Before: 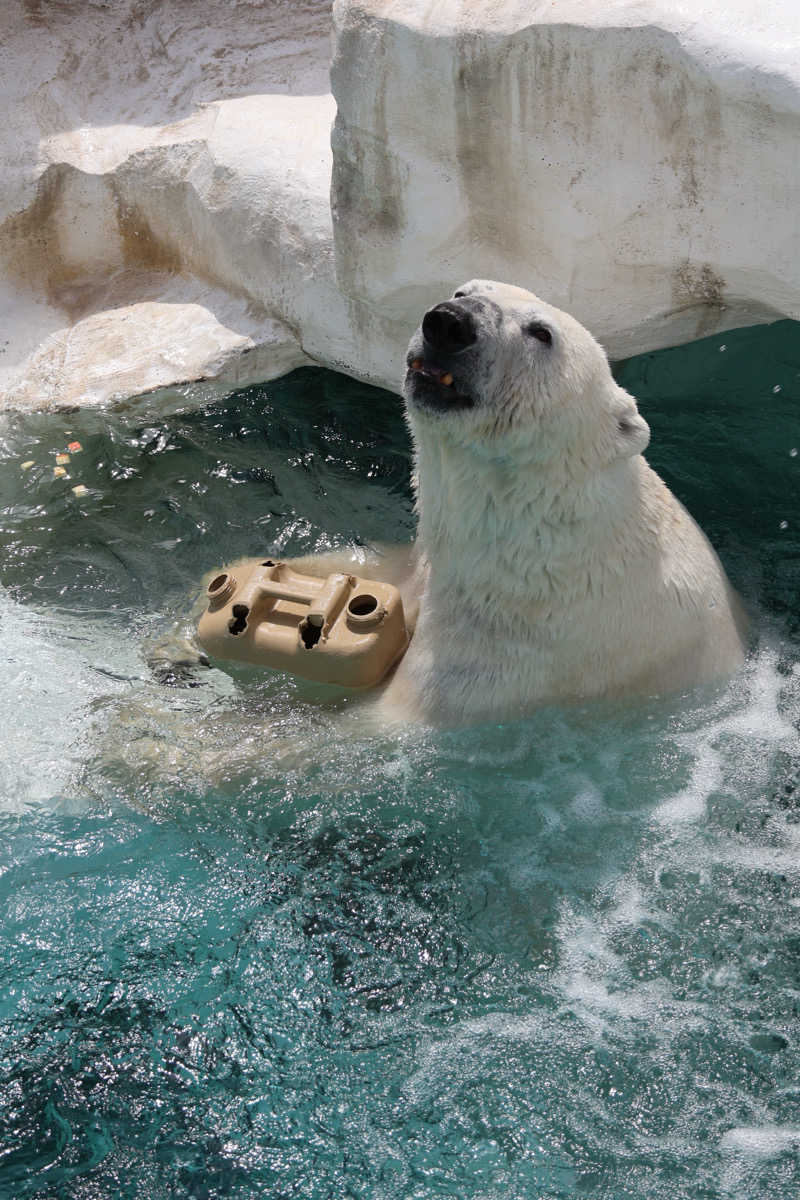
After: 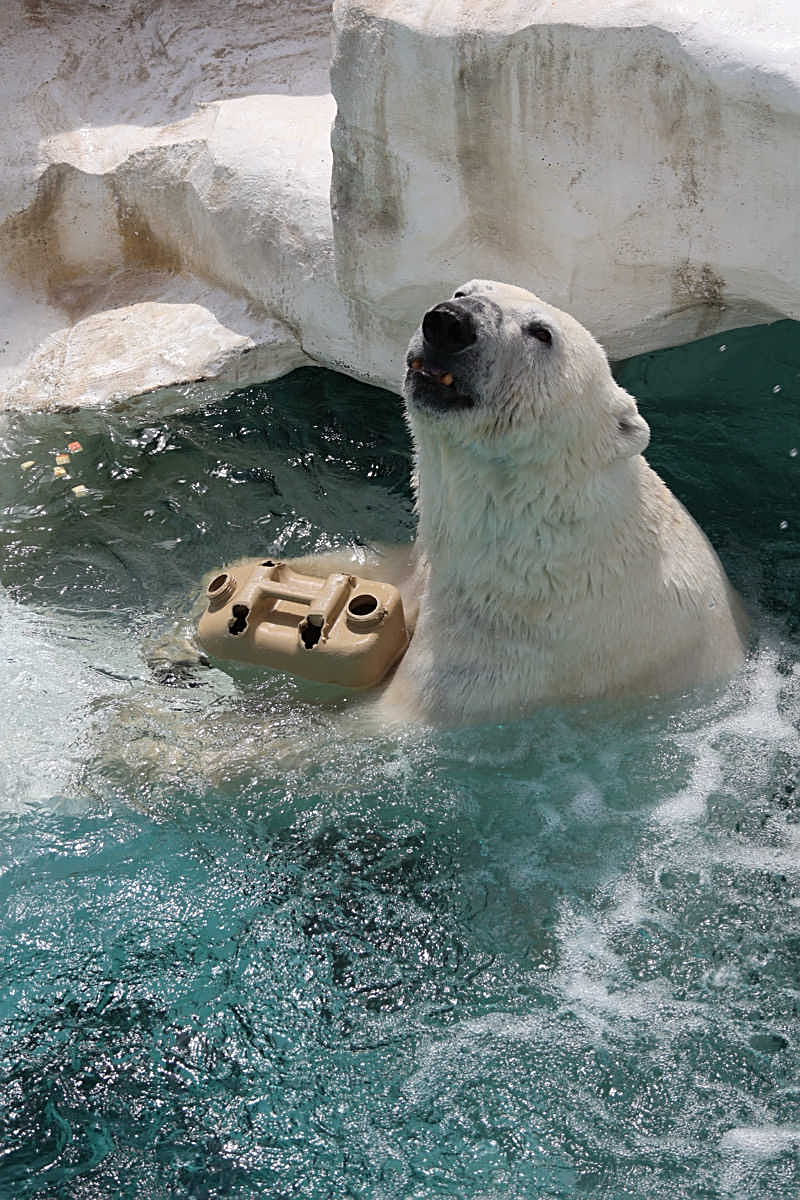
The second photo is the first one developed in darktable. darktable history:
color correction: highlights b* 0.02, saturation 0.982
tone equalizer: edges refinement/feathering 500, mask exposure compensation -1.57 EV, preserve details no
sharpen: on, module defaults
